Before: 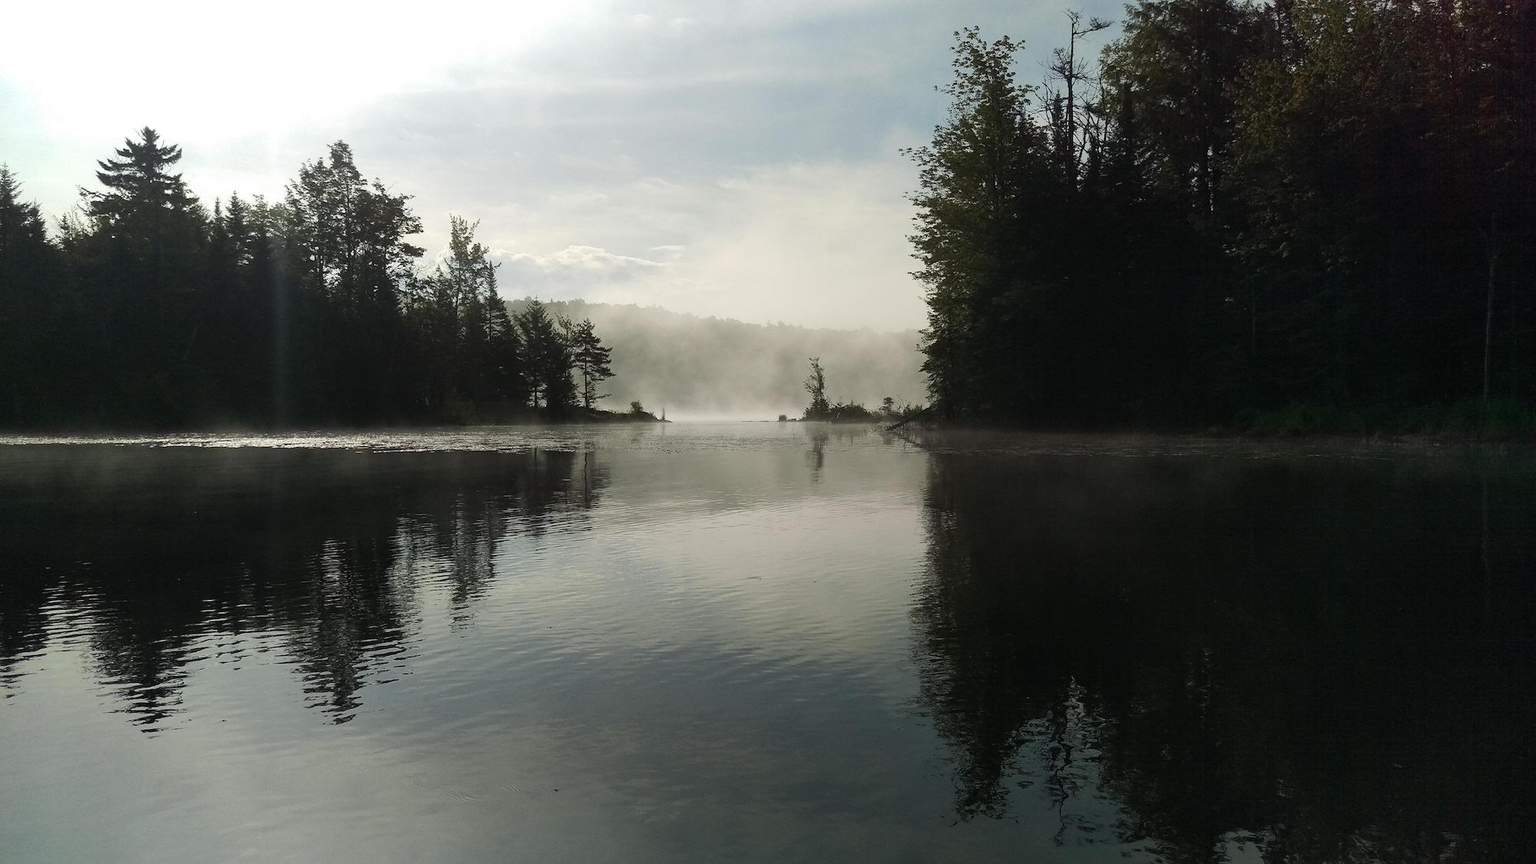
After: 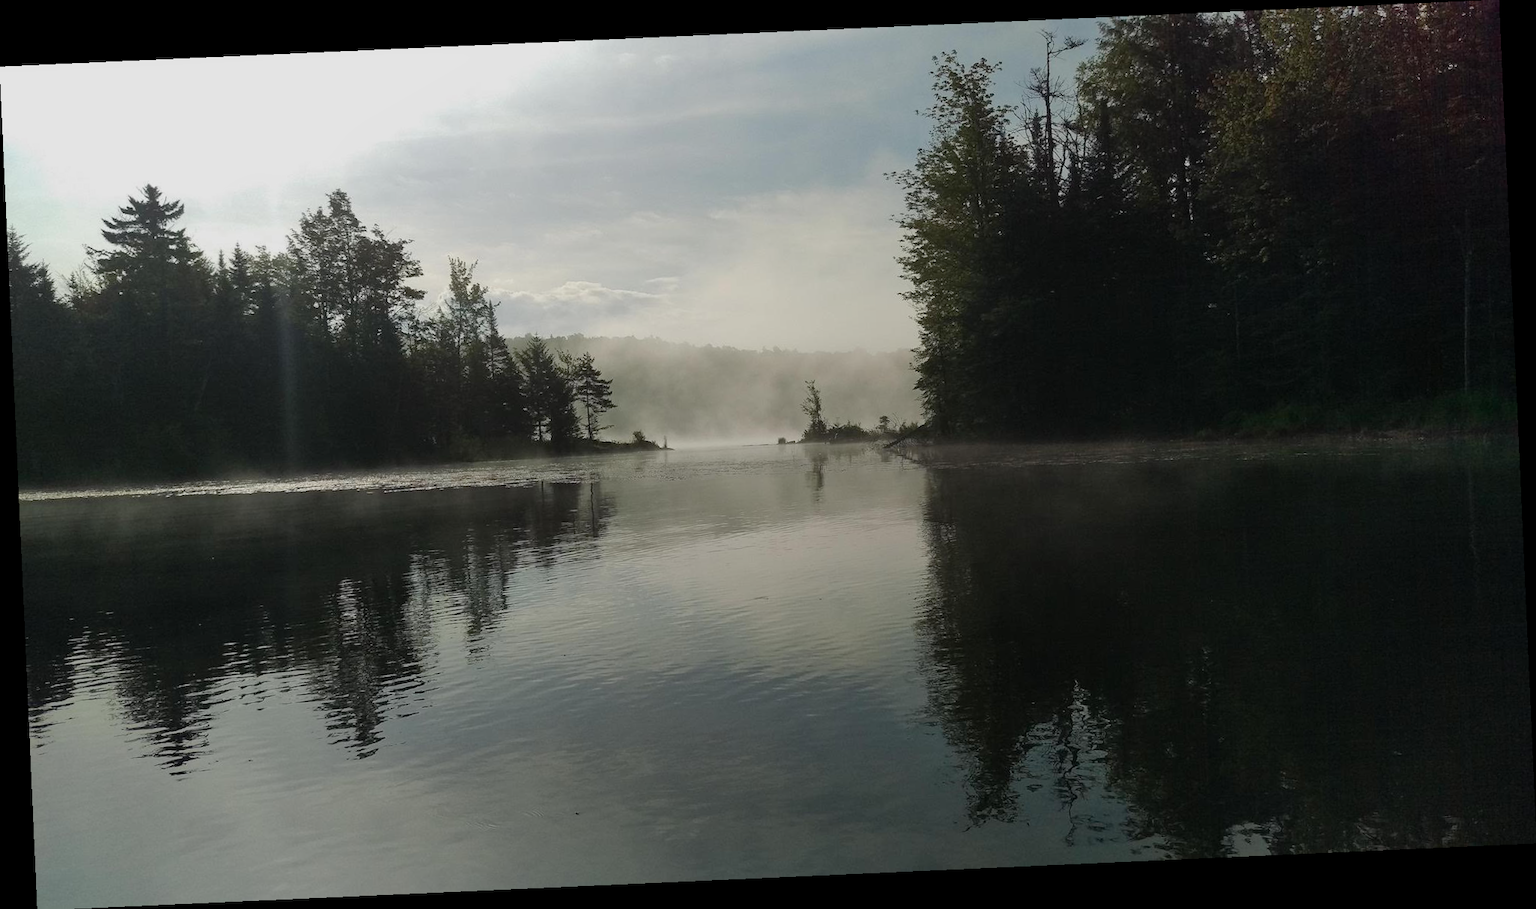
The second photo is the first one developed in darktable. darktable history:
tone equalizer: -8 EV 0.25 EV, -7 EV 0.417 EV, -6 EV 0.417 EV, -5 EV 0.25 EV, -3 EV -0.25 EV, -2 EV -0.417 EV, -1 EV -0.417 EV, +0 EV -0.25 EV, edges refinement/feathering 500, mask exposure compensation -1.57 EV, preserve details guided filter
rotate and perspective: rotation -2.56°, automatic cropping off
